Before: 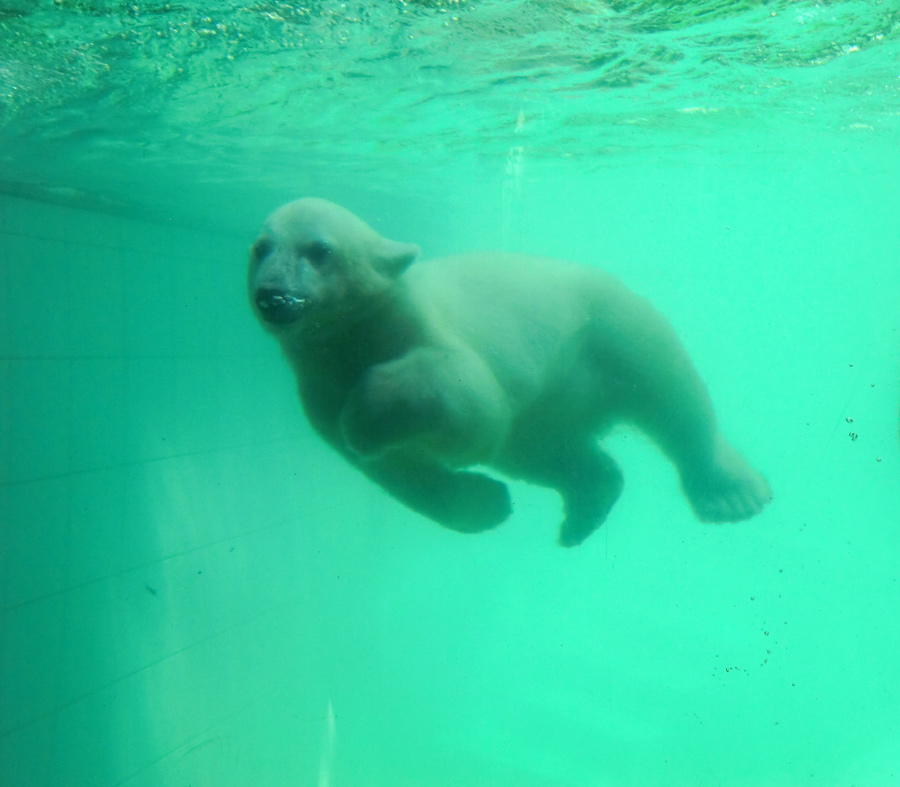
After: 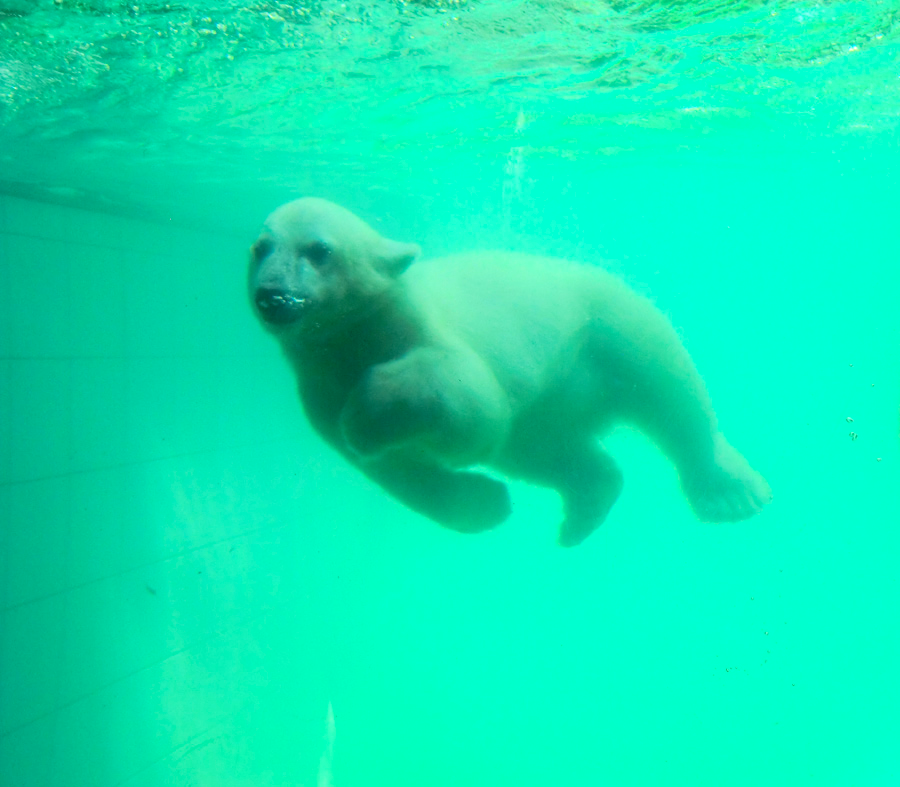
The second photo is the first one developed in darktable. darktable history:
contrast brightness saturation: contrast 0.201, brightness 0.169, saturation 0.222
